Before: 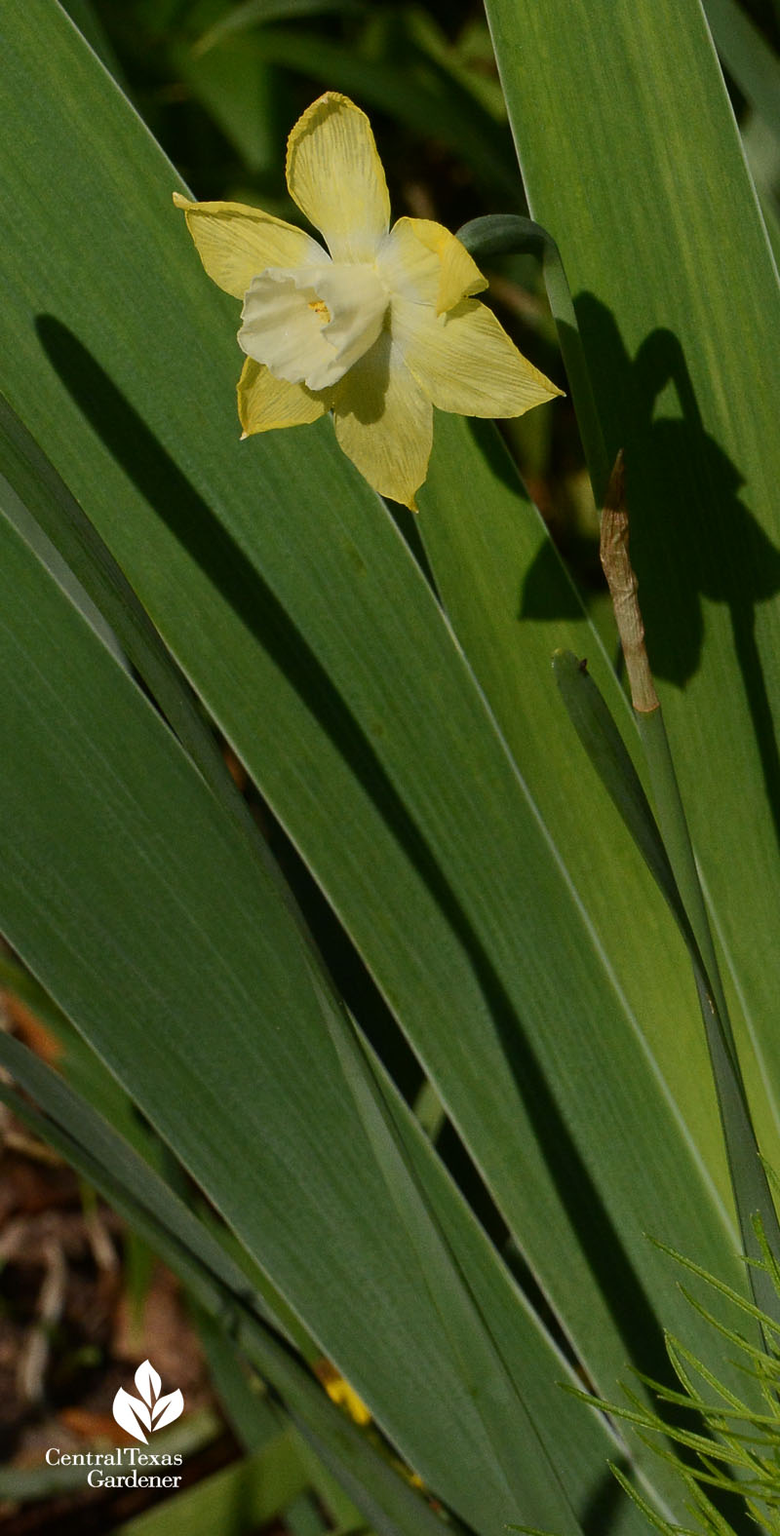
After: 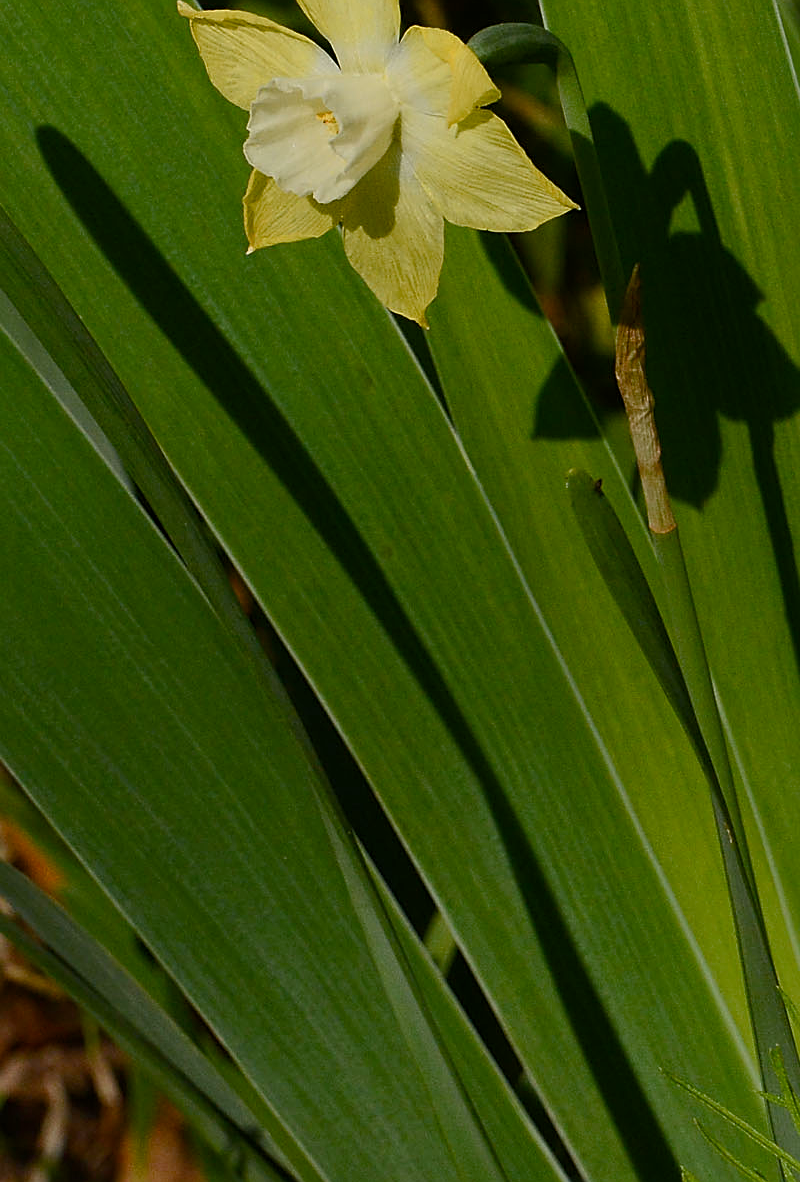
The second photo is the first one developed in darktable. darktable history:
color balance rgb: perceptual saturation grading › global saturation 20%, perceptual saturation grading › highlights -25%, perceptual saturation grading › shadows 50%, global vibrance -25%
sharpen: on, module defaults
crop and rotate: top 12.5%, bottom 12.5%
